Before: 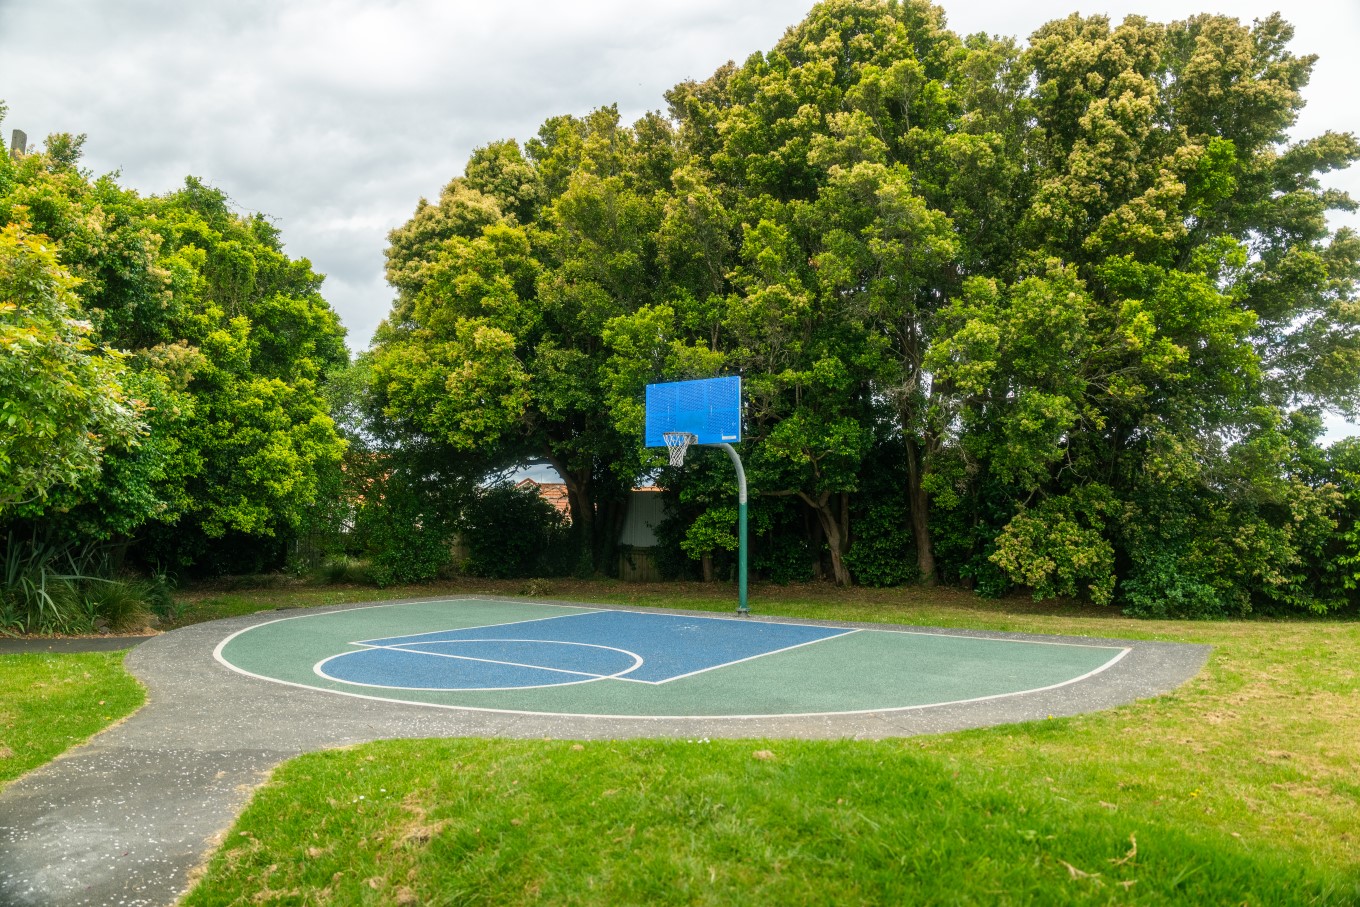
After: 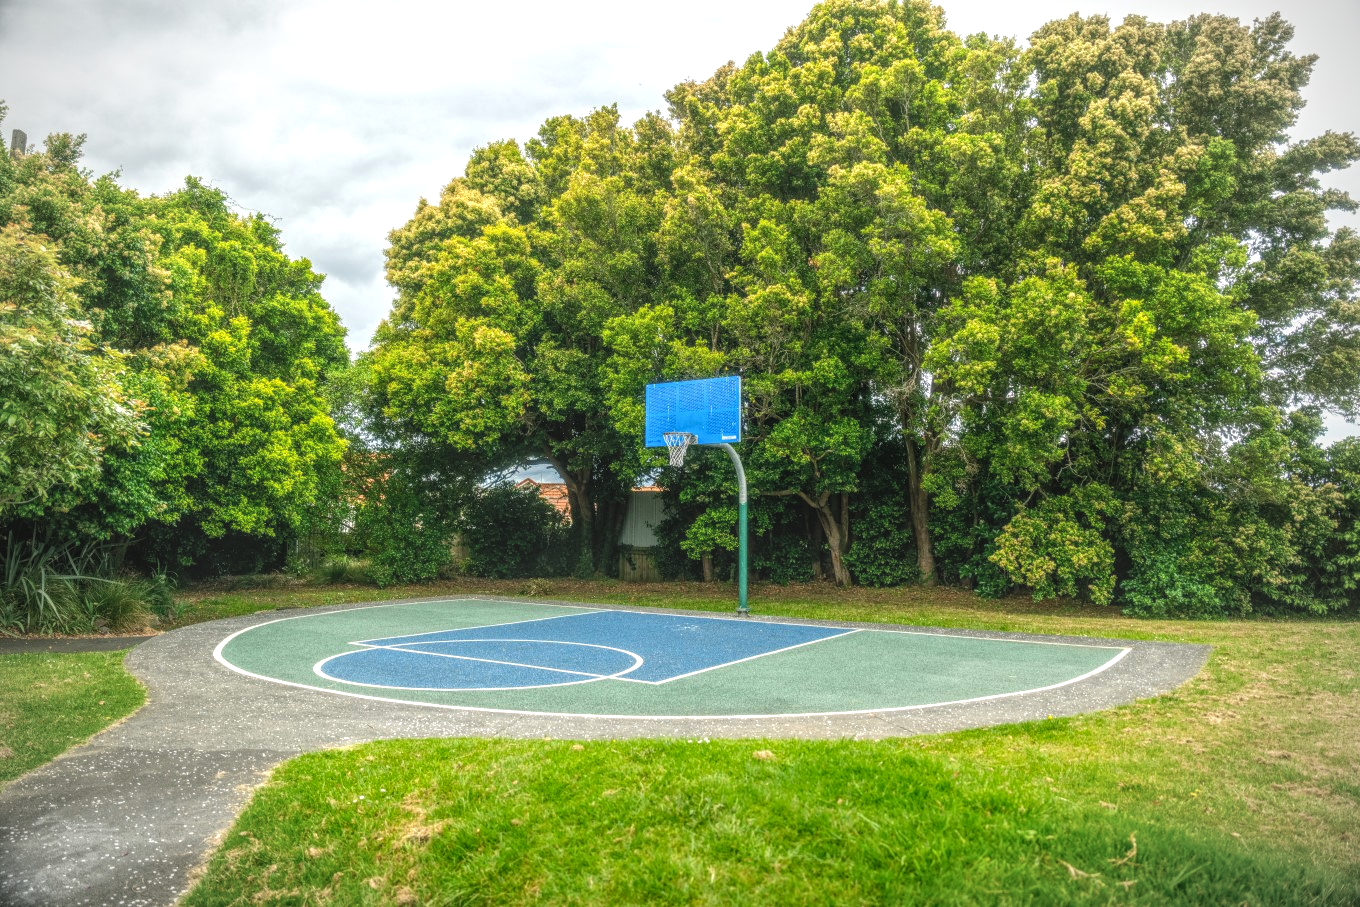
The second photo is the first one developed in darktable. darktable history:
exposure: black level correction 0, exposure 0.395 EV, compensate highlight preservation false
vignetting: fall-off start 75%, brightness -0.469, width/height ratio 1.088, unbound false
local contrast: highlights 66%, shadows 35%, detail 167%, midtone range 0.2
